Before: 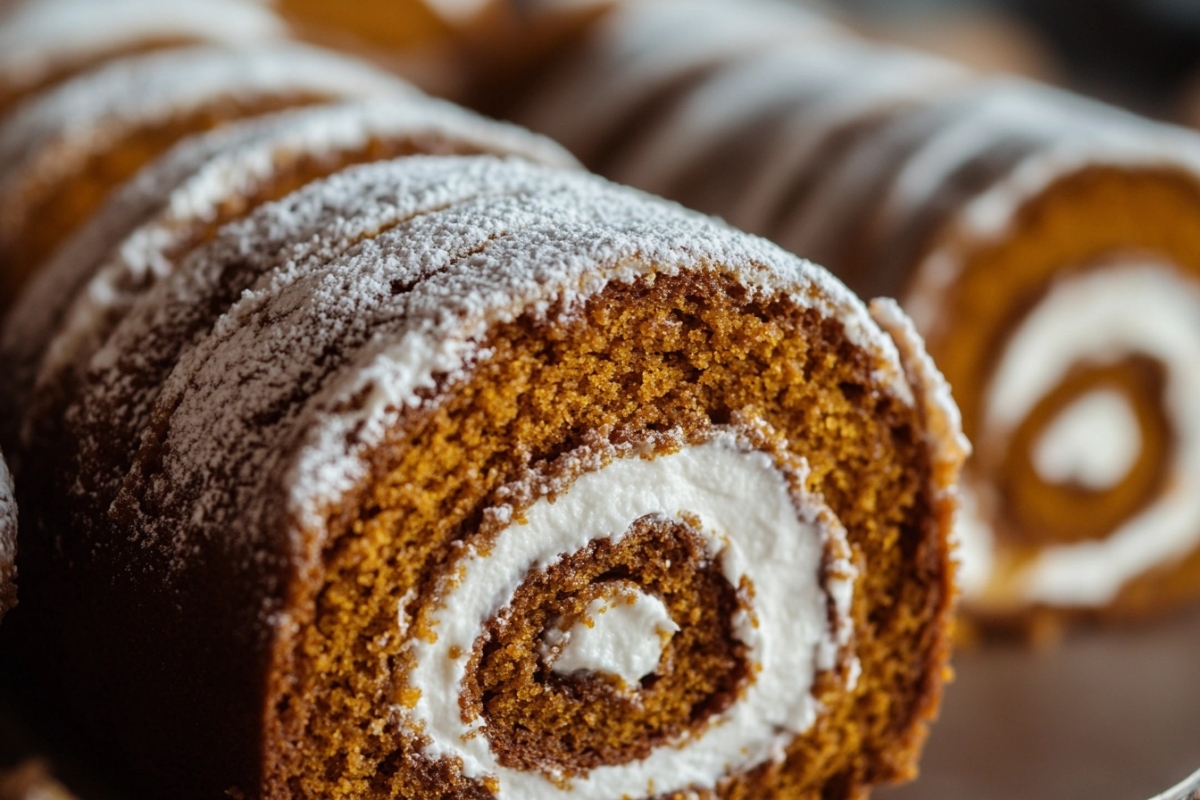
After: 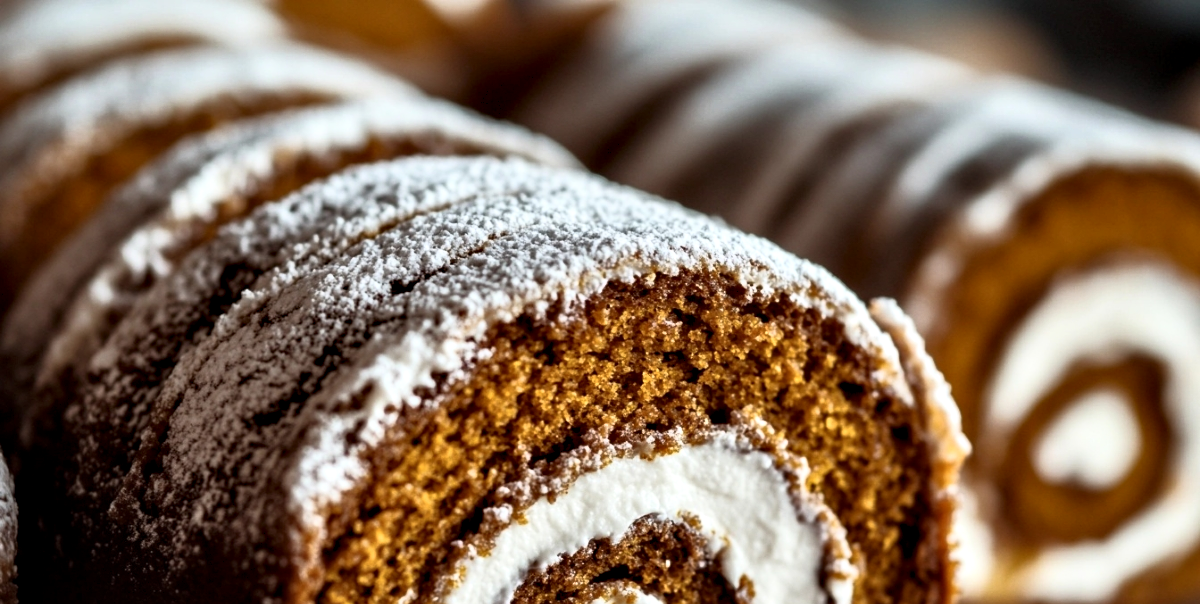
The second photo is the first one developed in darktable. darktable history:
base curve: curves: ch0 [(0, 0) (0.257, 0.25) (0.482, 0.586) (0.757, 0.871) (1, 1)]
contrast equalizer: octaves 7, y [[0.545, 0.572, 0.59, 0.59, 0.571, 0.545], [0.5 ×6], [0.5 ×6], [0 ×6], [0 ×6]]
crop: bottom 24.45%
